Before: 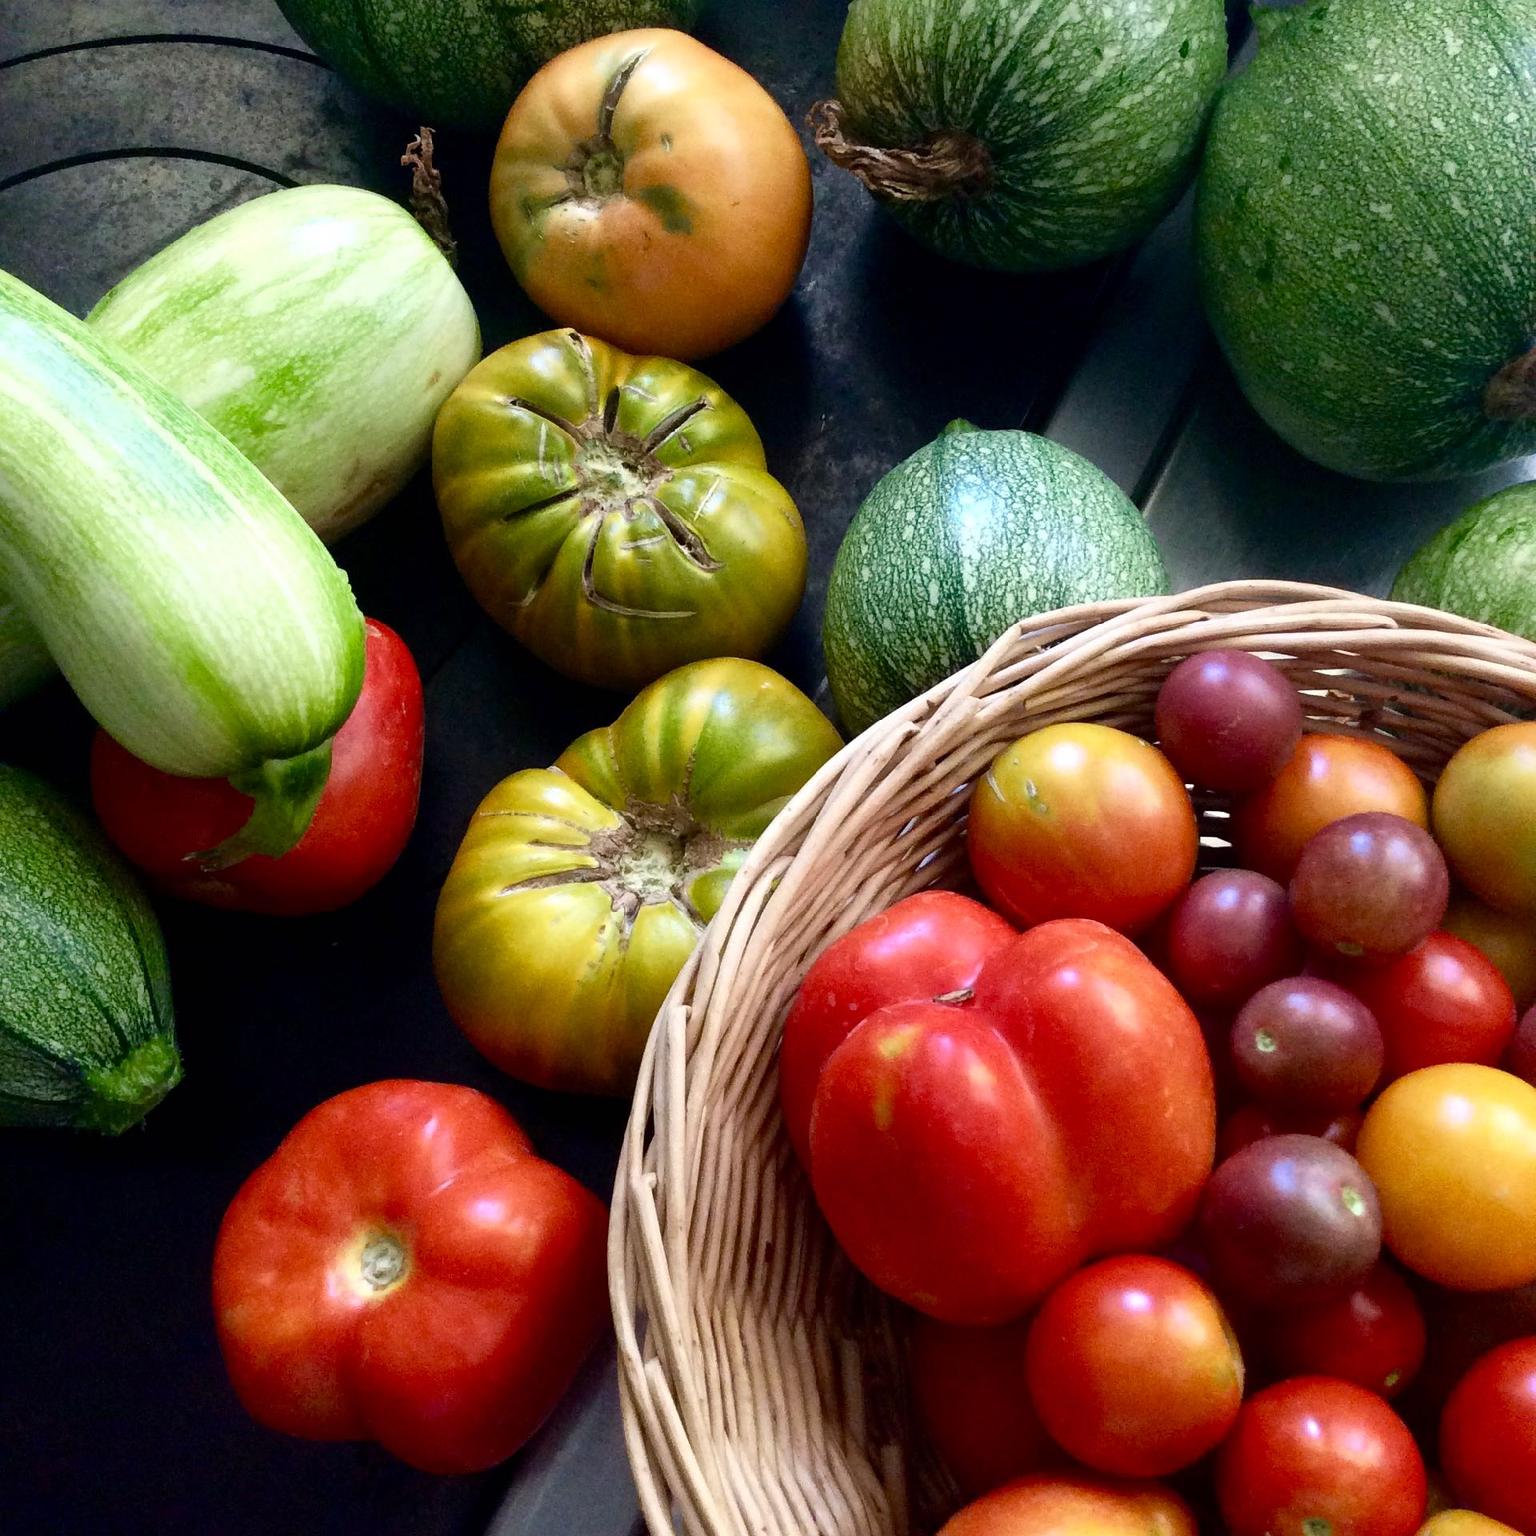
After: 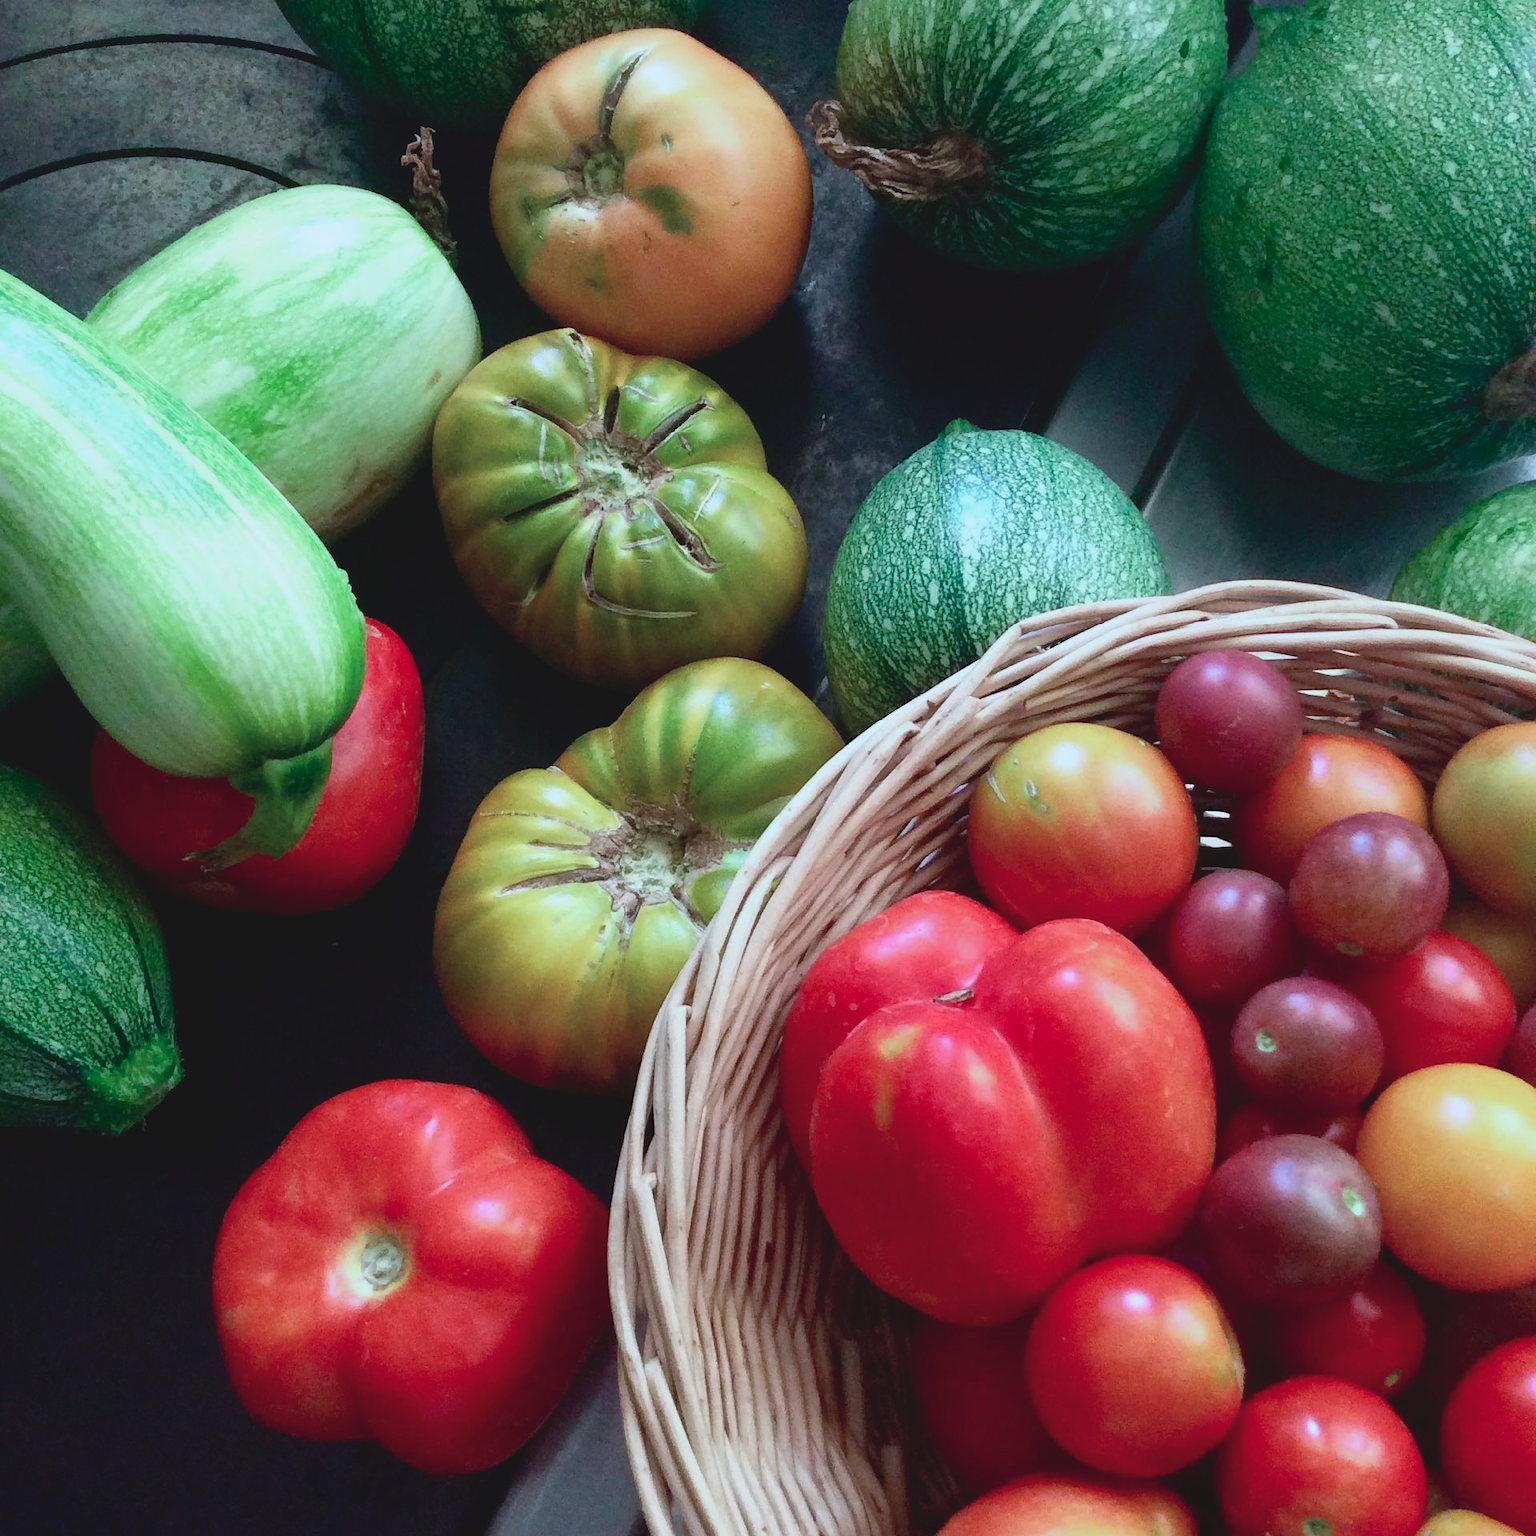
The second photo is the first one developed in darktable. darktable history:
color contrast: blue-yellow contrast 0.62
lowpass: radius 0.1, contrast 0.85, saturation 1.1, unbound 0
color calibration: illuminant Planckian (black body), x 0.375, y 0.373, temperature 4117 K
